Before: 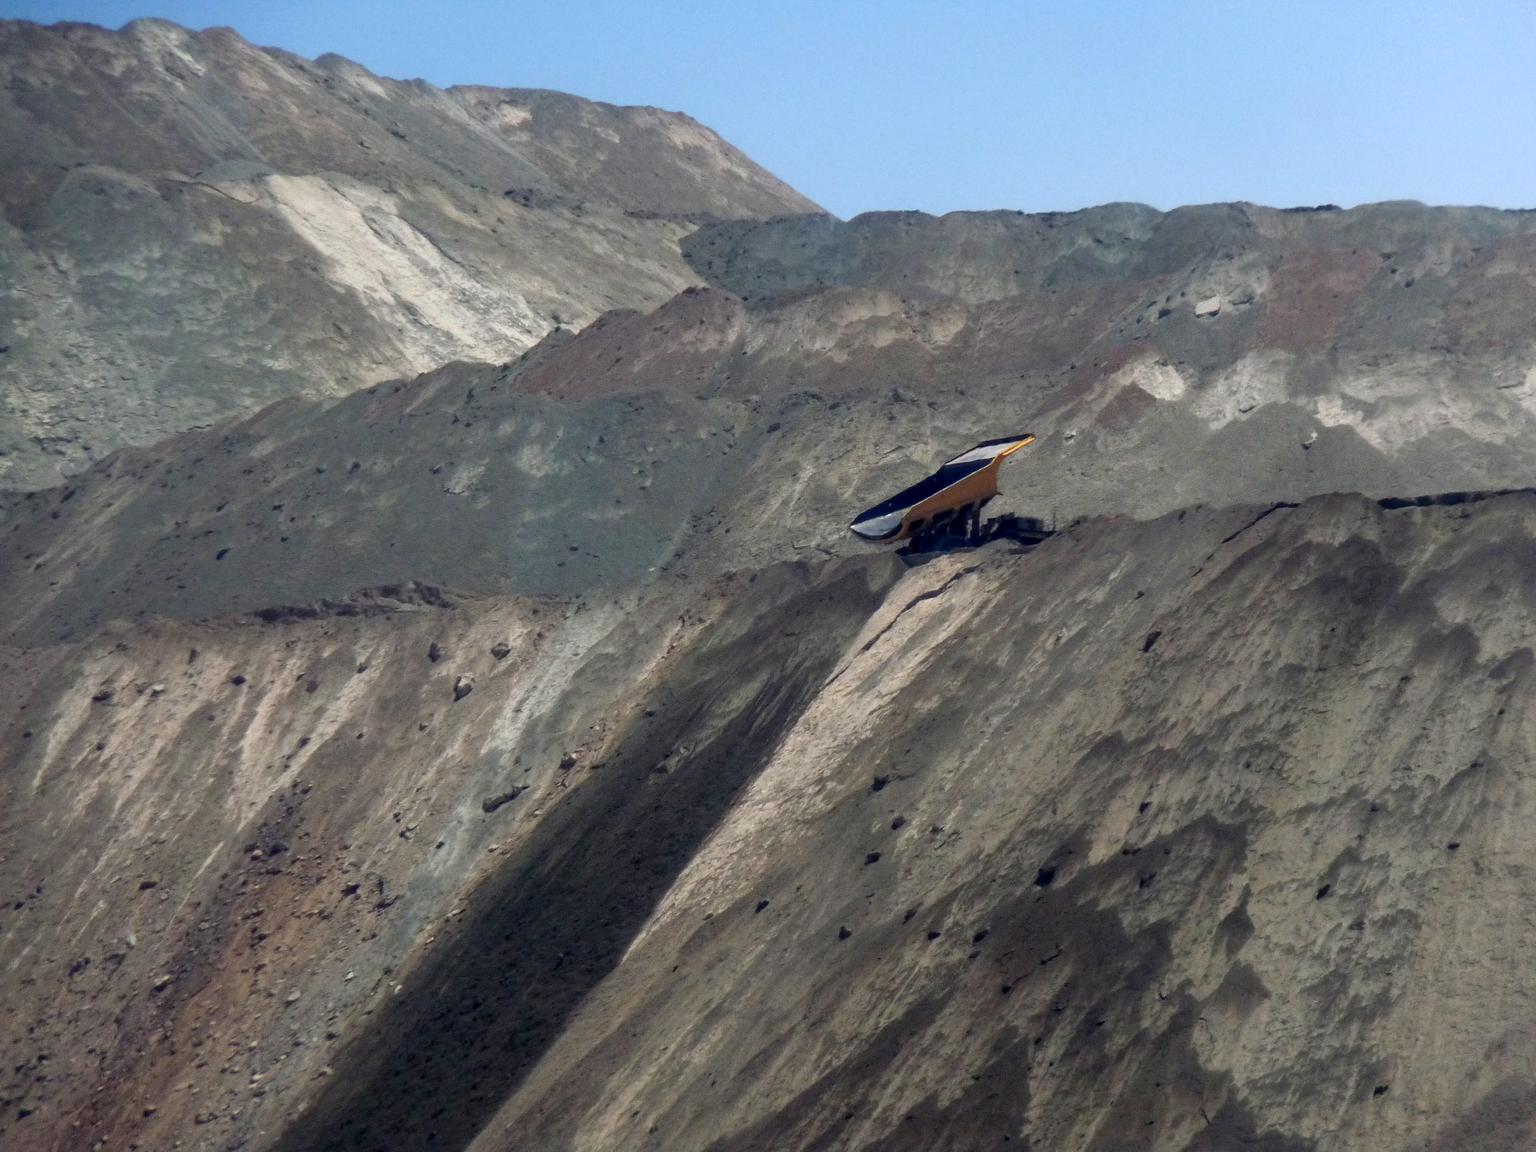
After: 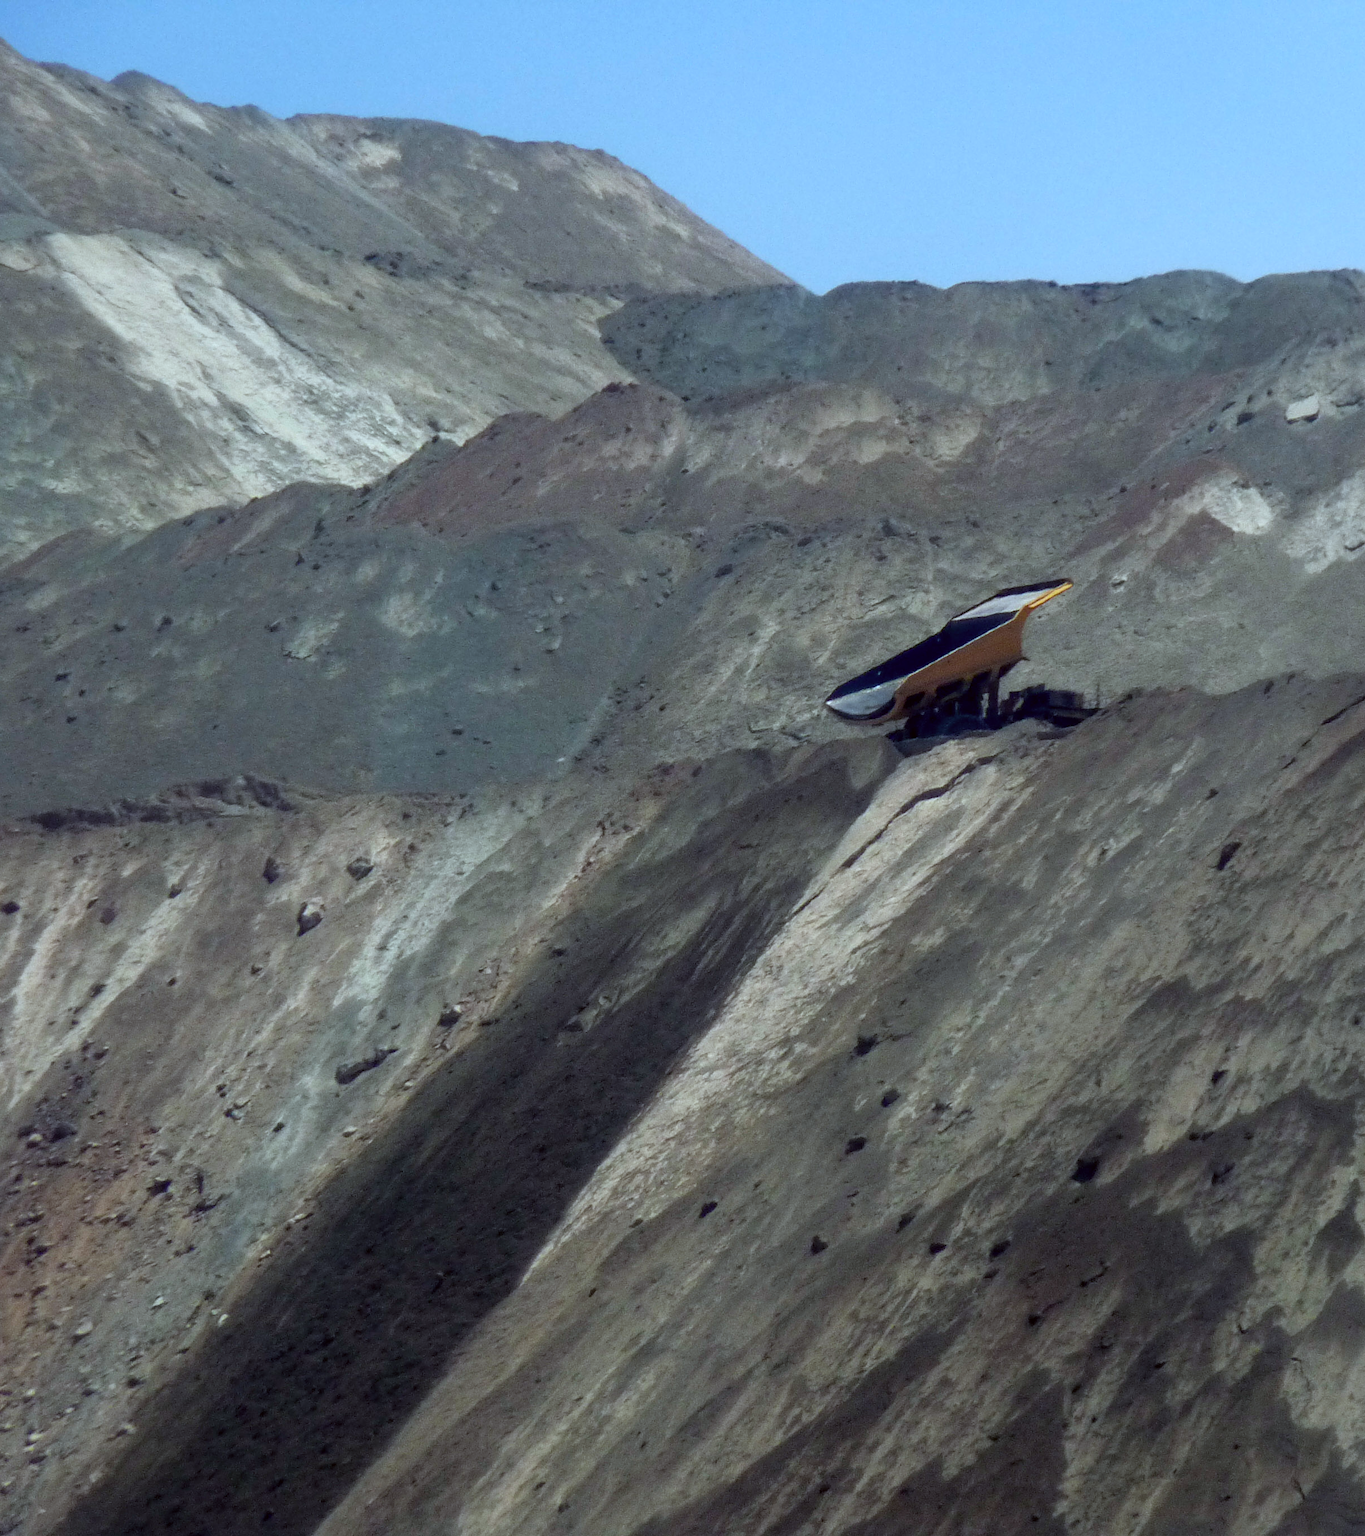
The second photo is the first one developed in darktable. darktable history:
white balance: red 0.925, blue 1.046
crop and rotate: left 15.055%, right 18.278%
color correction: highlights a* -2.73, highlights b* -2.09, shadows a* 2.41, shadows b* 2.73
